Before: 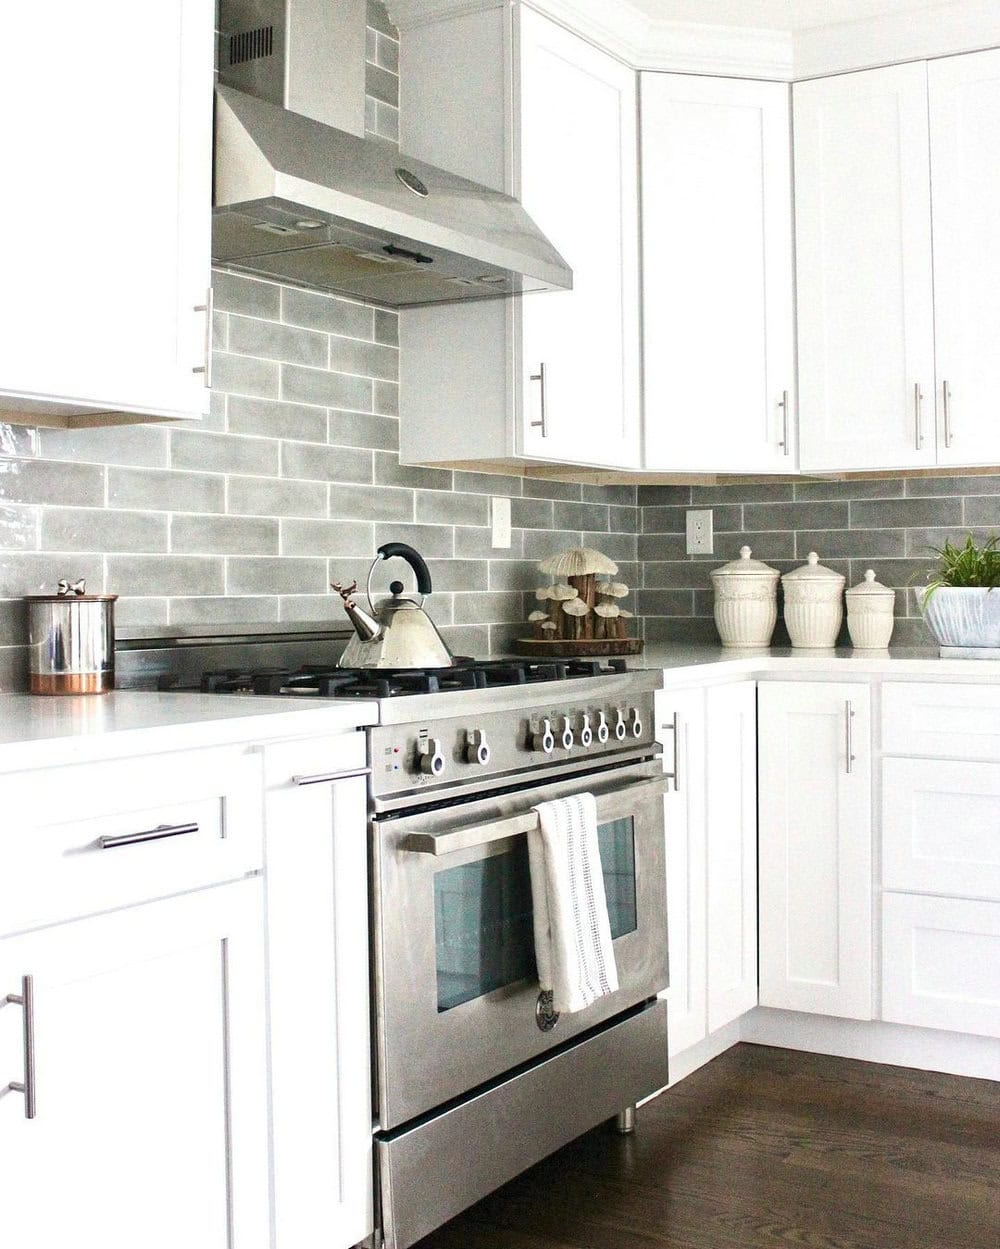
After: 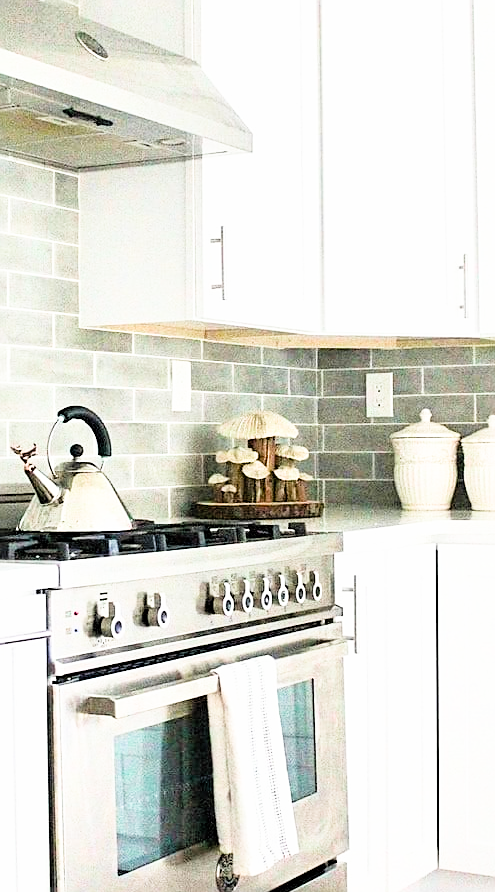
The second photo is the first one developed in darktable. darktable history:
crop: left 32.075%, top 10.976%, right 18.355%, bottom 17.596%
filmic rgb: black relative exposure -7.75 EV, white relative exposure 4.4 EV, threshold 3 EV, target black luminance 0%, hardness 3.76, latitude 50.51%, contrast 1.074, highlights saturation mix 10%, shadows ↔ highlights balance -0.22%, color science v4 (2020), enable highlight reconstruction true
exposure: black level correction 0, exposure 1.45 EV, compensate exposure bias true, compensate highlight preservation false
sharpen: on, module defaults
